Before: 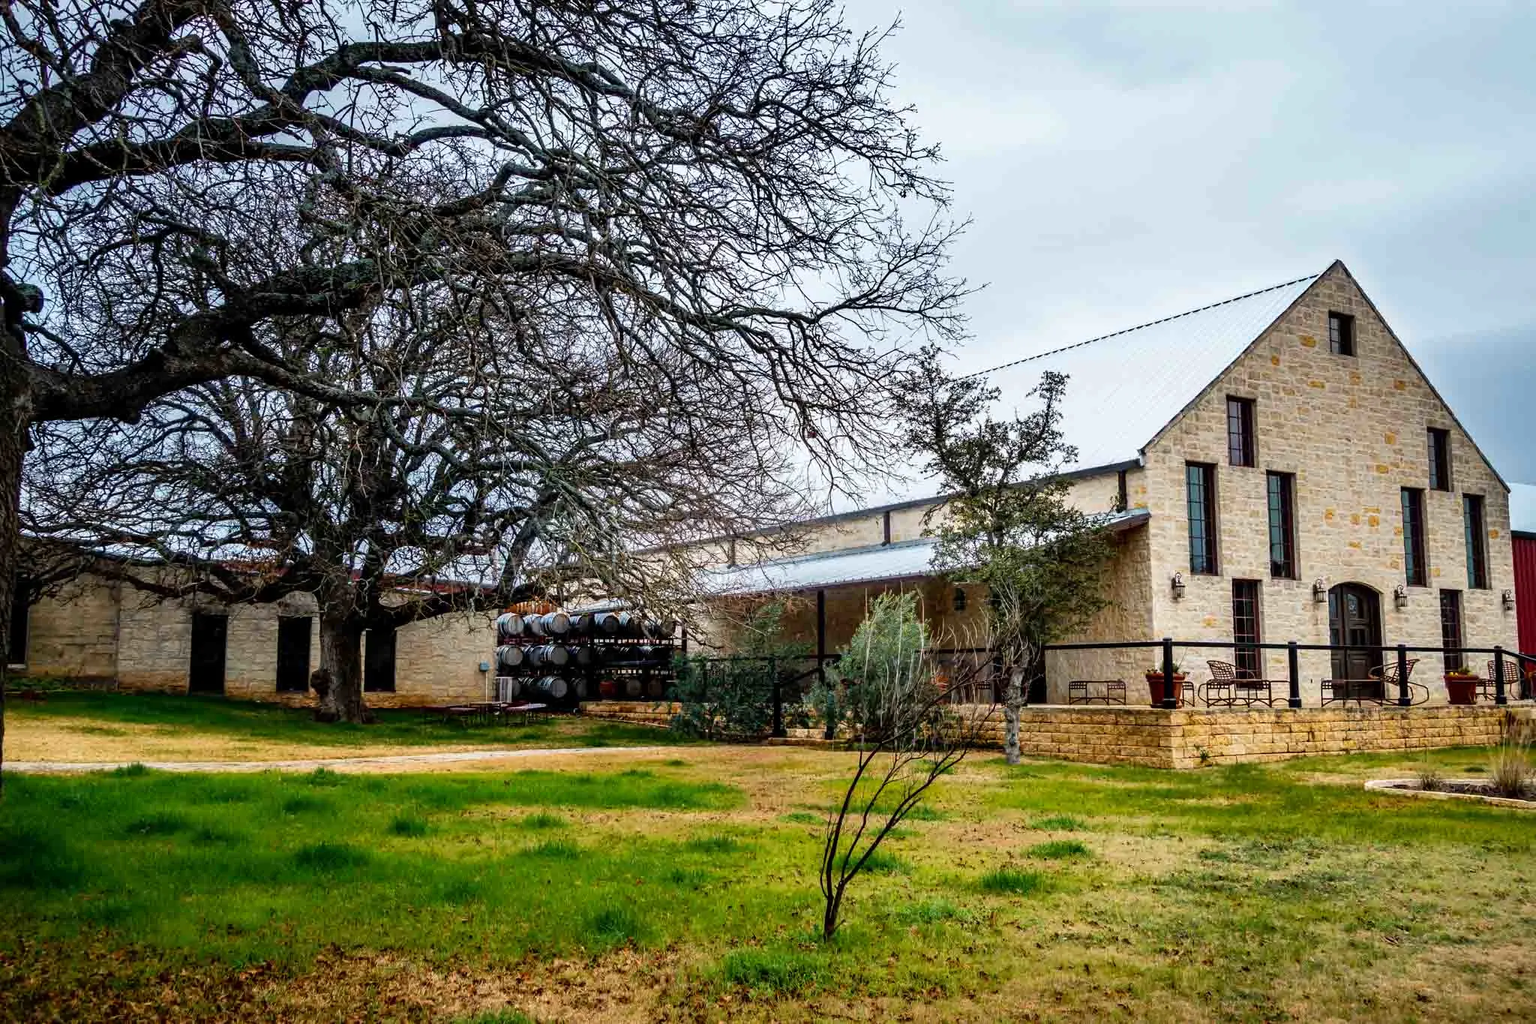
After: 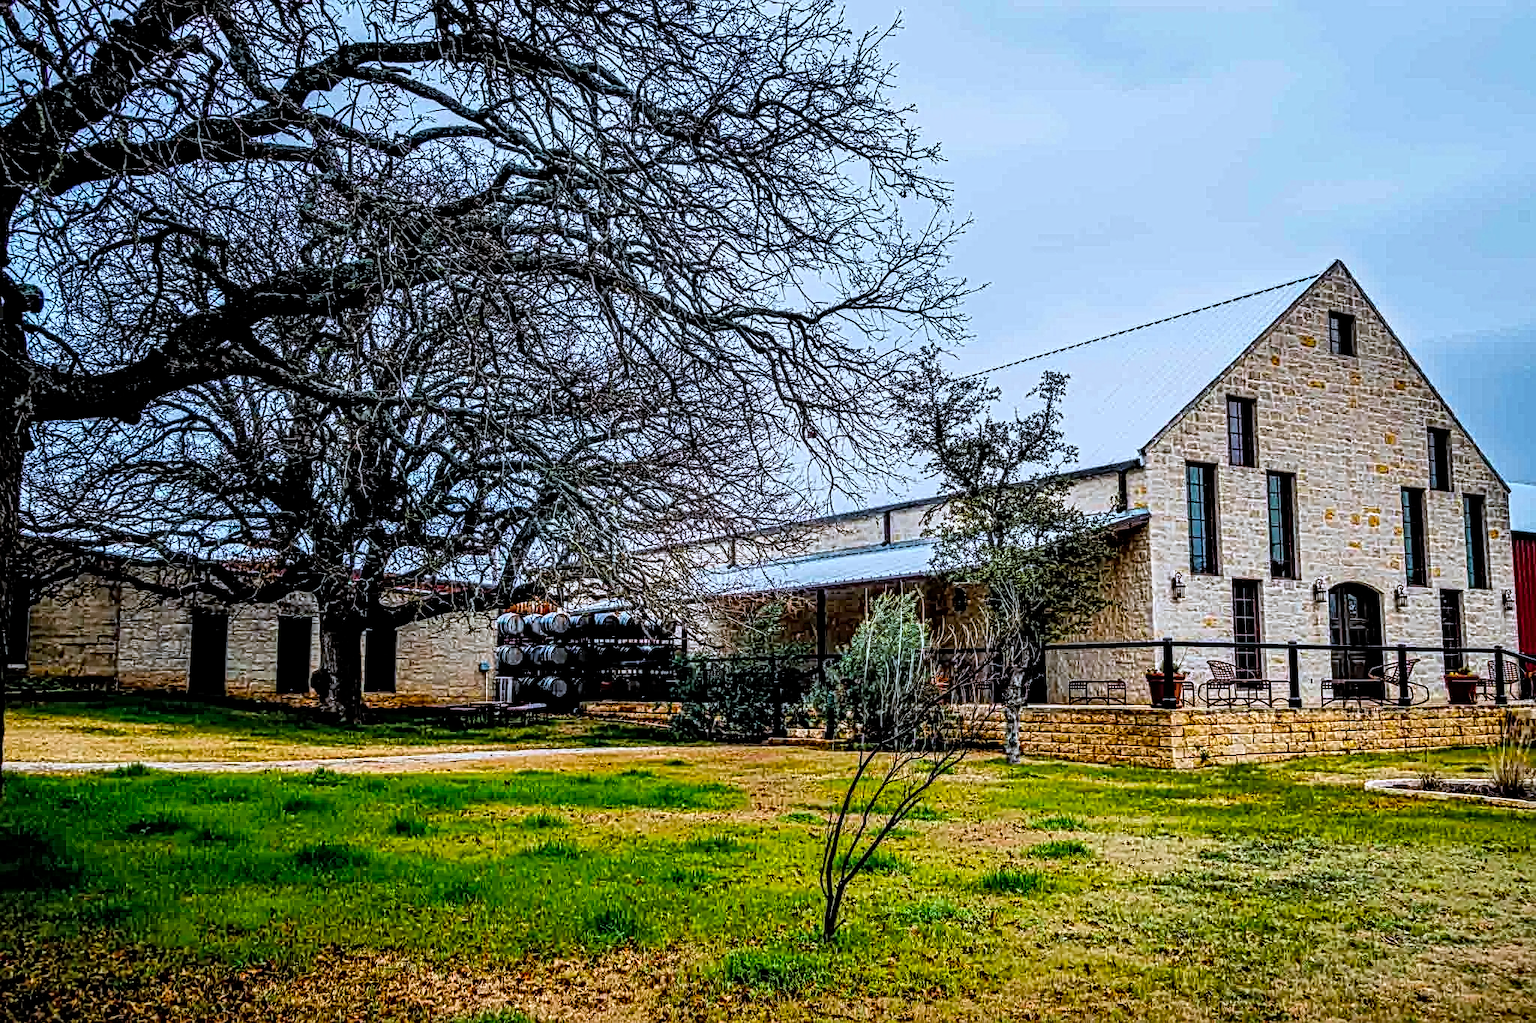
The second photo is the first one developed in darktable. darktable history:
local contrast: mode bilateral grid, contrast 20, coarseness 3, detail 300%, midtone range 0.2
filmic rgb: black relative exposure -7.75 EV, white relative exposure 4.4 EV, threshold 3 EV, target black luminance 0%, hardness 3.76, latitude 50.51%, contrast 1.074, highlights saturation mix 10%, shadows ↔ highlights balance -0.22%, color science v4 (2020), enable highlight reconstruction true
color correction: highlights a* -2.24, highlights b* -18.1
